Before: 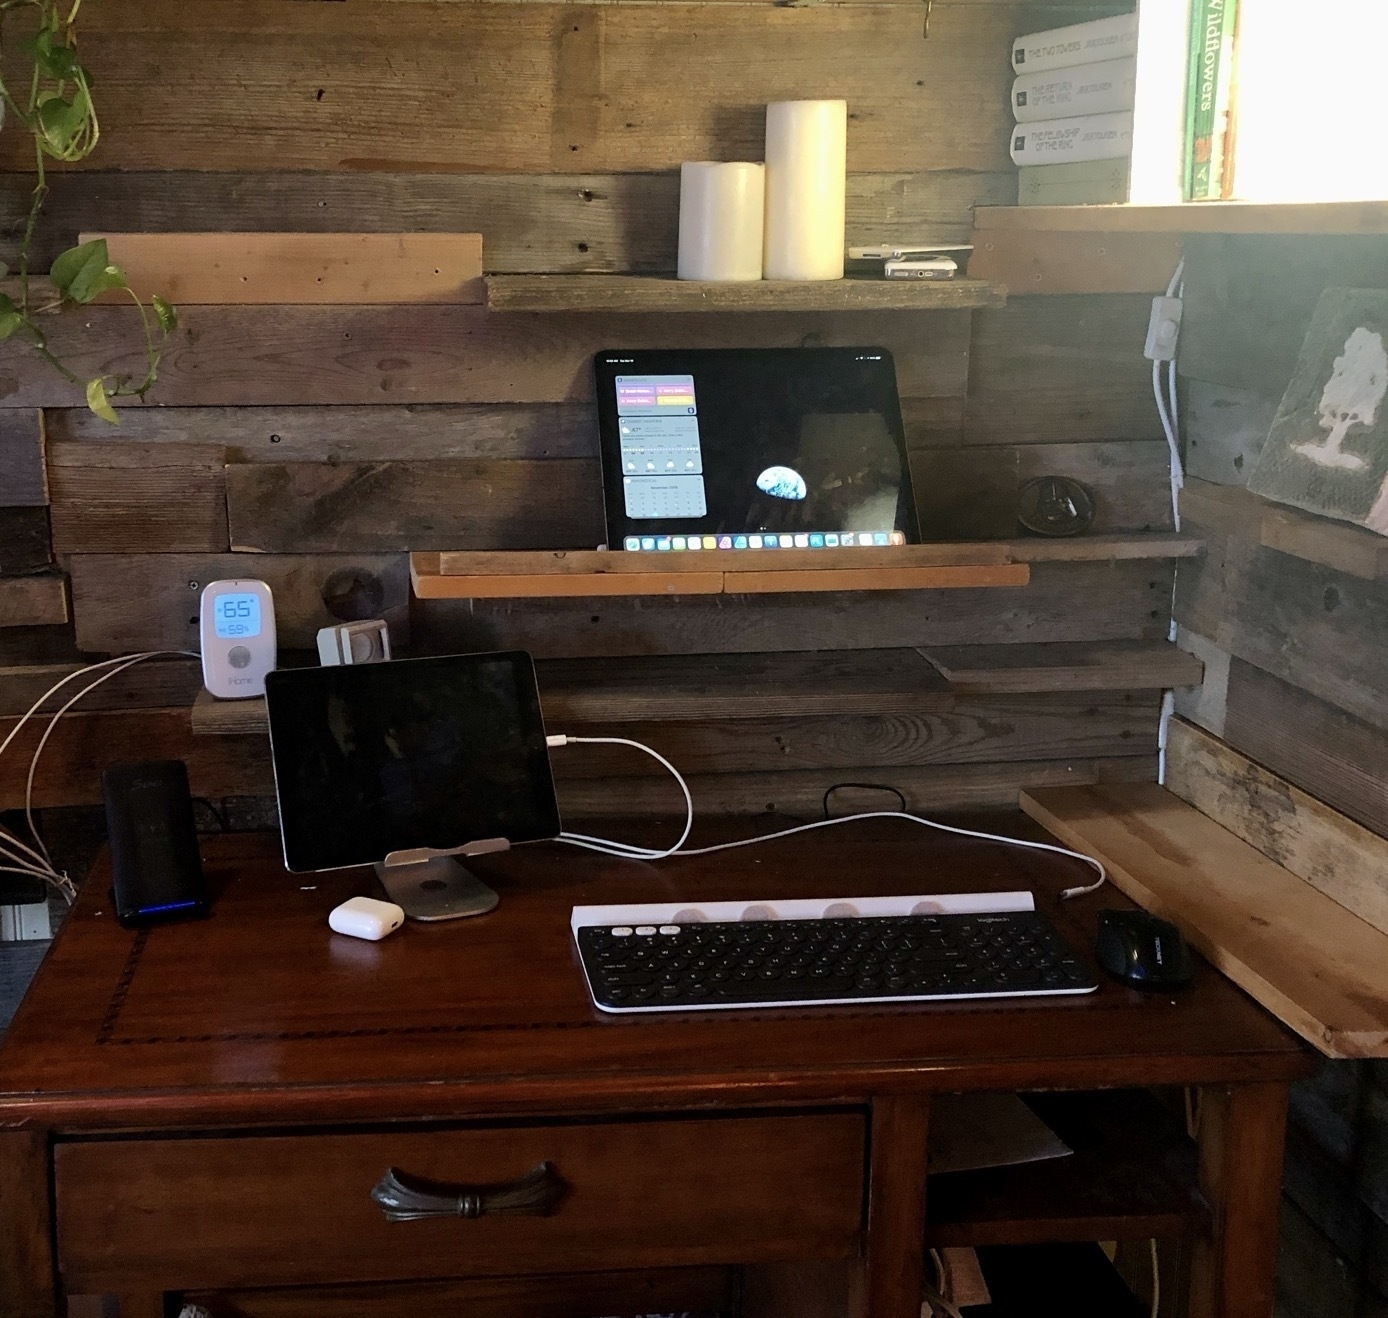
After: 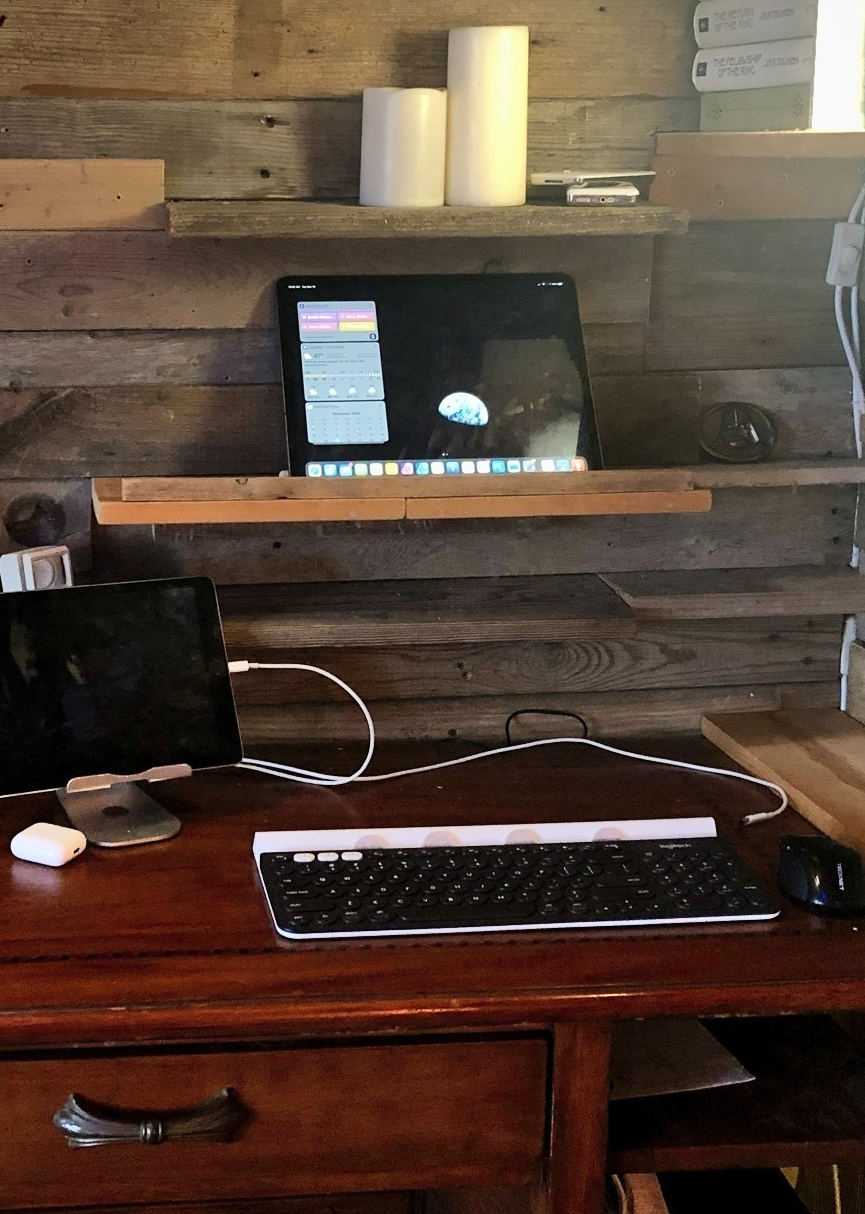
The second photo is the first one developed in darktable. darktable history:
shadows and highlights: low approximation 0.01, soften with gaussian
crop and rotate: left 22.918%, top 5.629%, right 14.711%, bottom 2.247%
